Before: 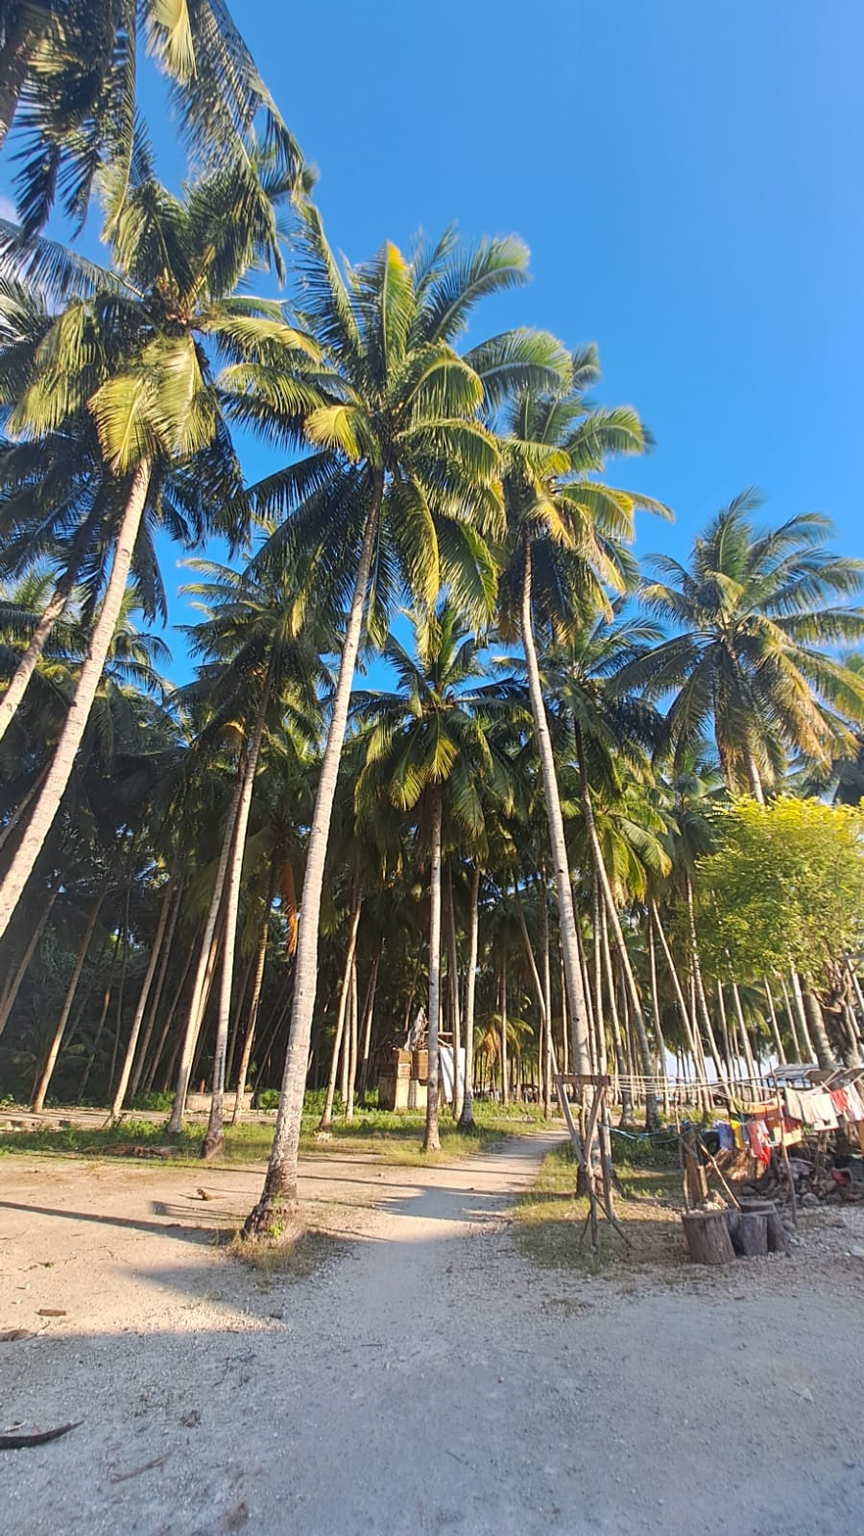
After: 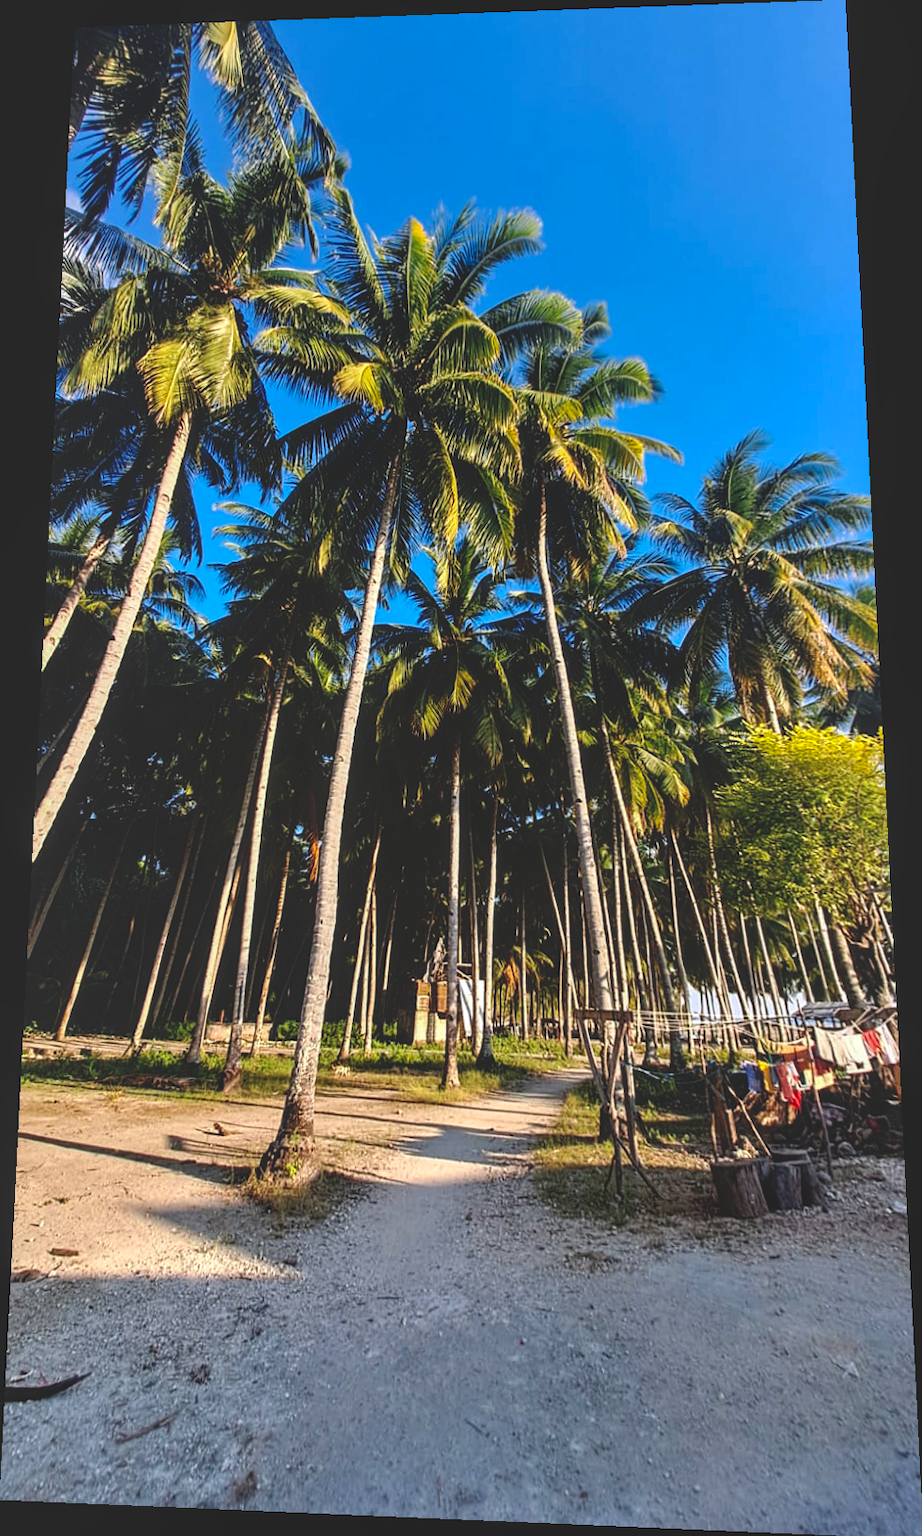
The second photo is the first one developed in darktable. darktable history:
shadows and highlights: shadows 62.66, white point adjustment 0.37, highlights -34.44, compress 83.82%
rotate and perspective: rotation 0.128°, lens shift (vertical) -0.181, lens shift (horizontal) -0.044, shear 0.001, automatic cropping off
crop: bottom 0.071%
base curve: curves: ch0 [(0, 0.02) (0.083, 0.036) (1, 1)], preserve colors none
local contrast: on, module defaults
